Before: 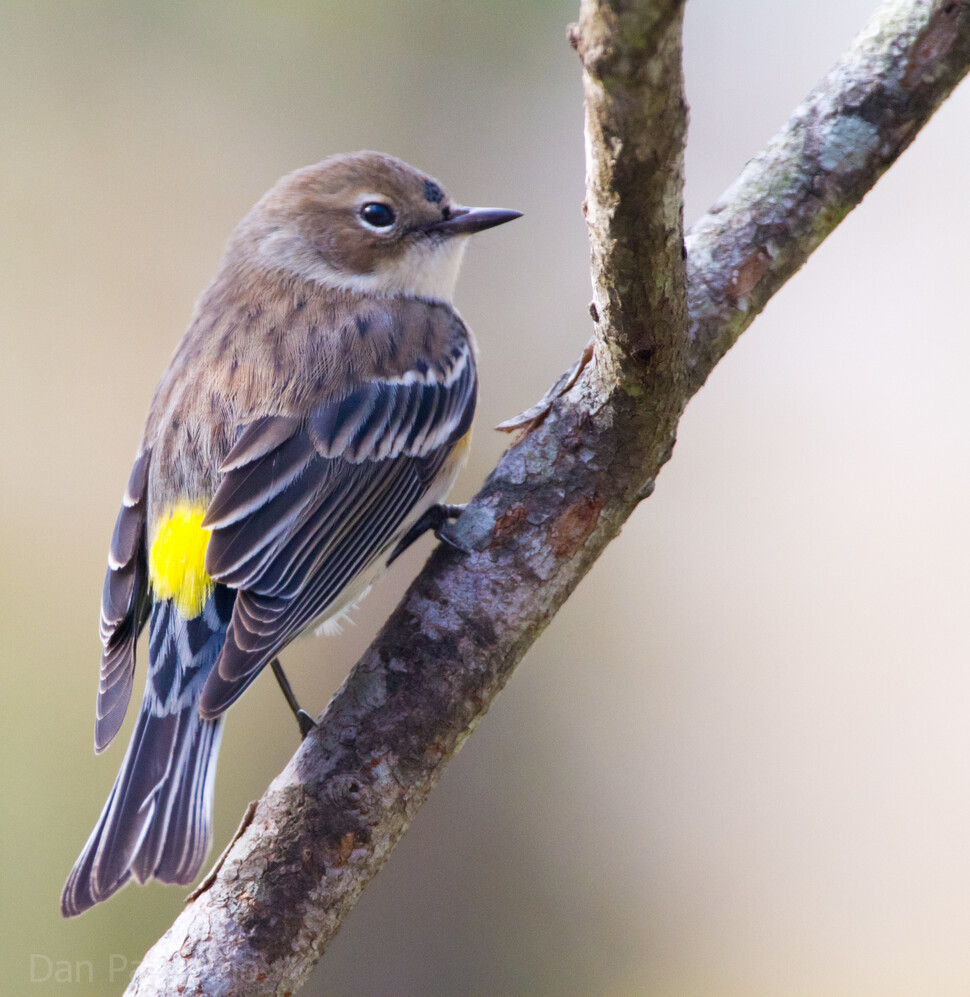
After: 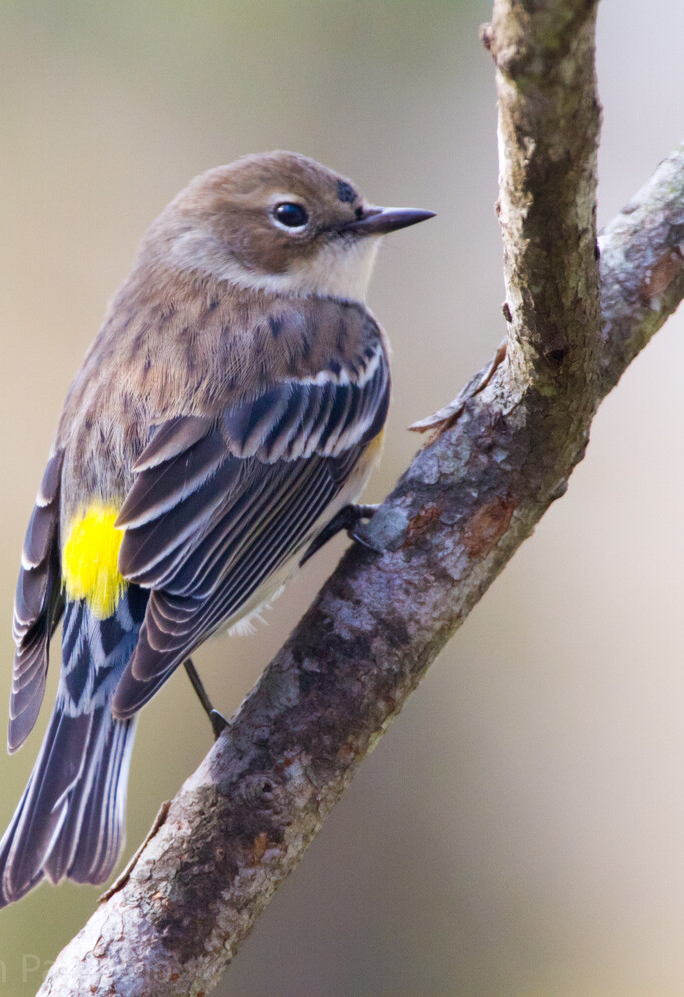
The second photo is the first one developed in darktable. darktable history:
crop and rotate: left 9.045%, right 20.341%
